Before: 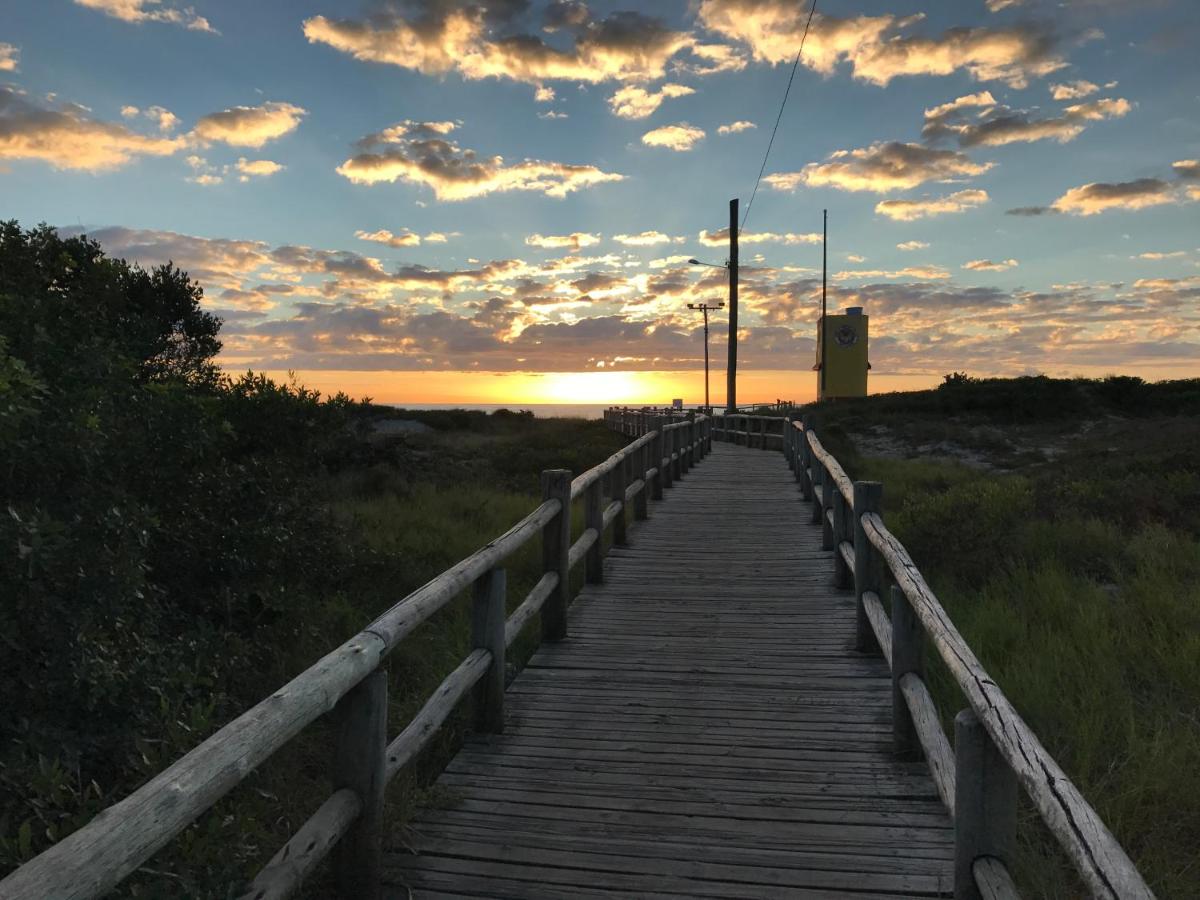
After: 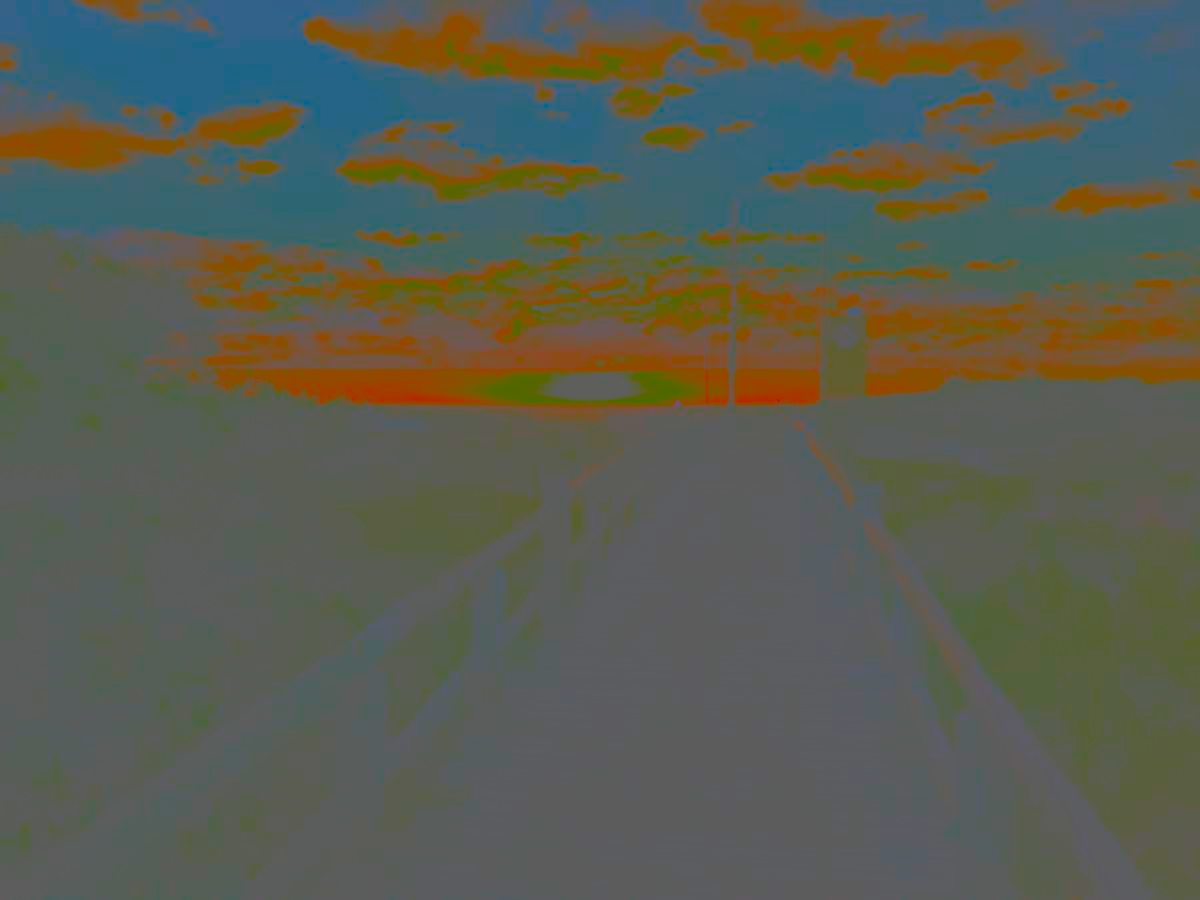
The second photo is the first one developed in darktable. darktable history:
contrast brightness saturation: contrast -0.99, brightness -0.17, saturation 0.75
